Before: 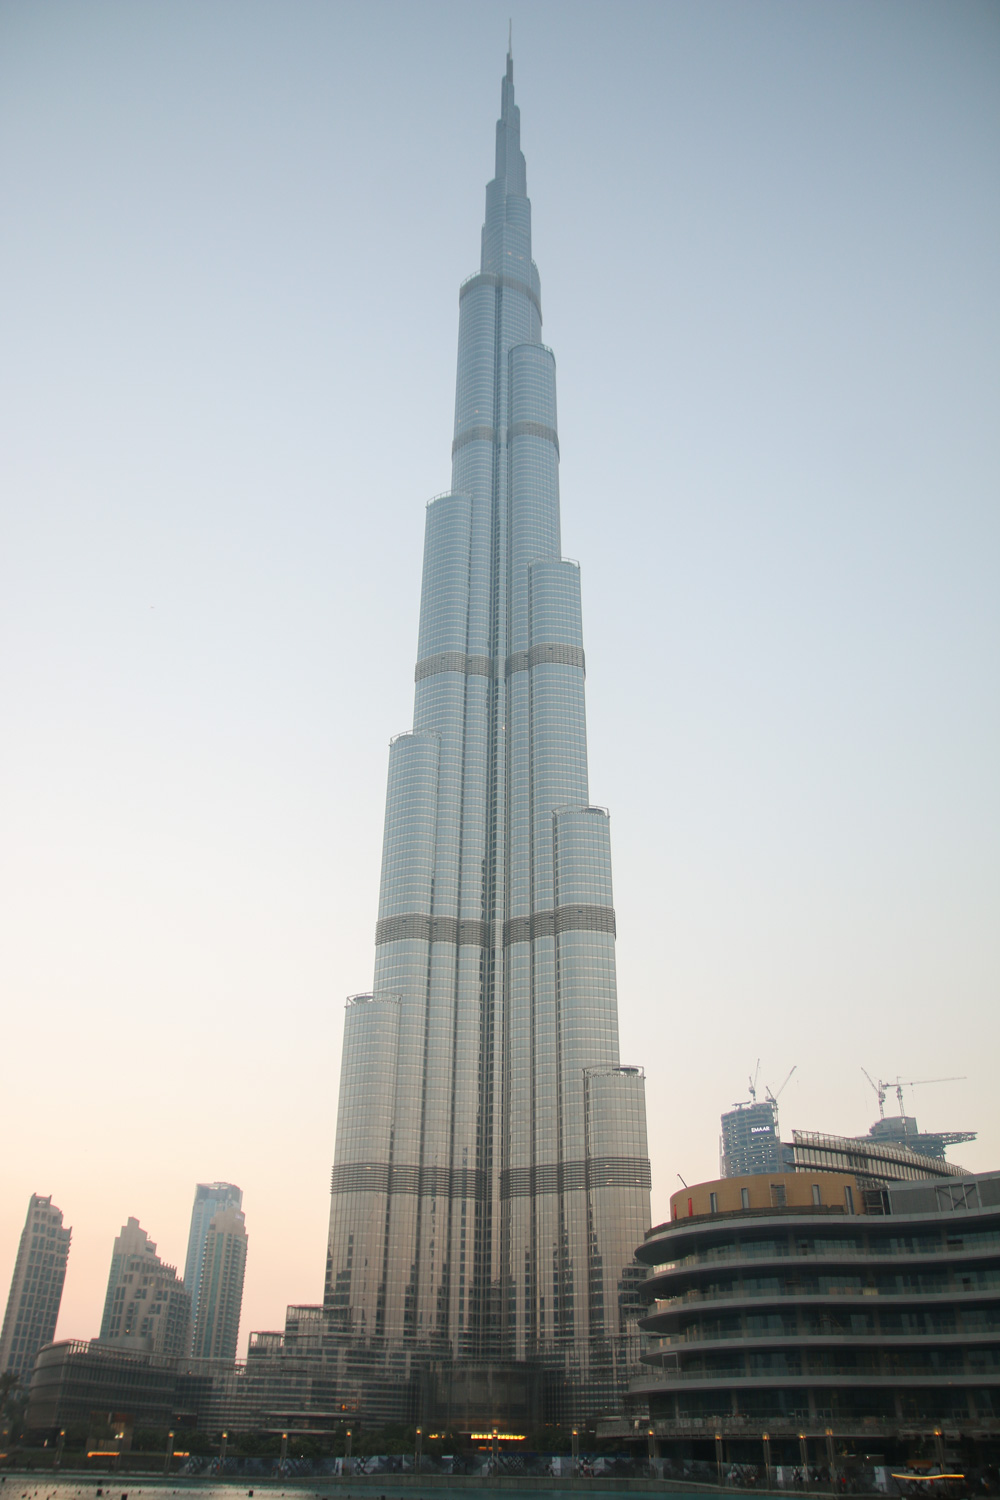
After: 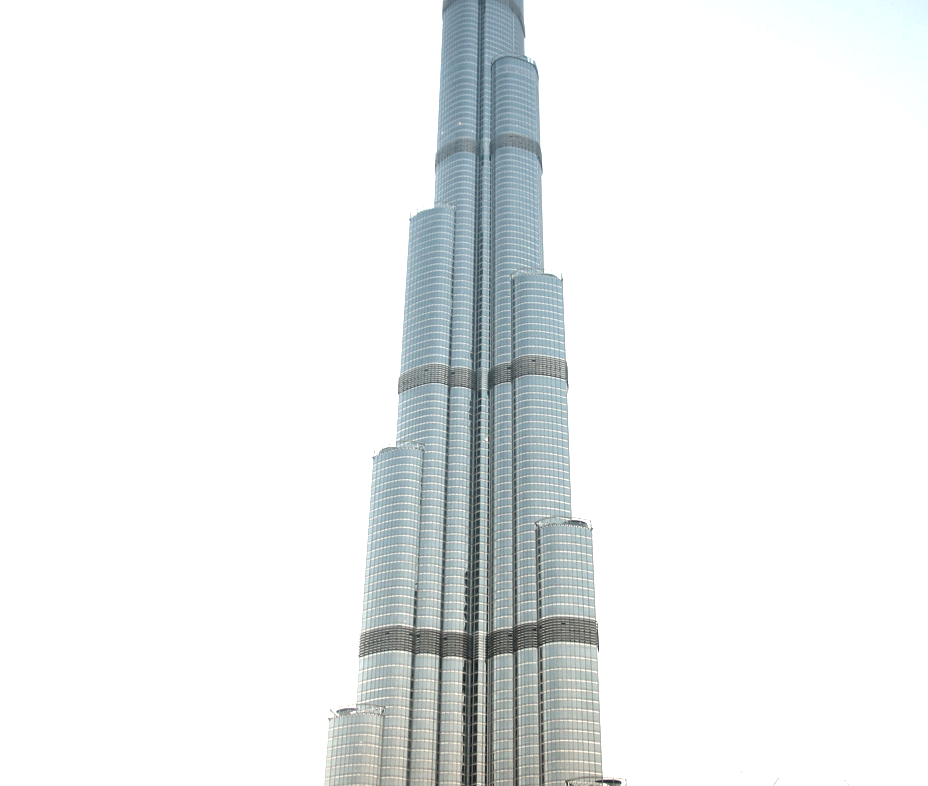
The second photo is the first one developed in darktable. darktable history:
crop: left 1.744%, top 19.225%, right 5.069%, bottom 28.357%
local contrast: mode bilateral grid, contrast 20, coarseness 50, detail 132%, midtone range 0.2
rgb levels: levels [[0.034, 0.472, 0.904], [0, 0.5, 1], [0, 0.5, 1]]
levels: levels [0.044, 0.475, 0.791]
